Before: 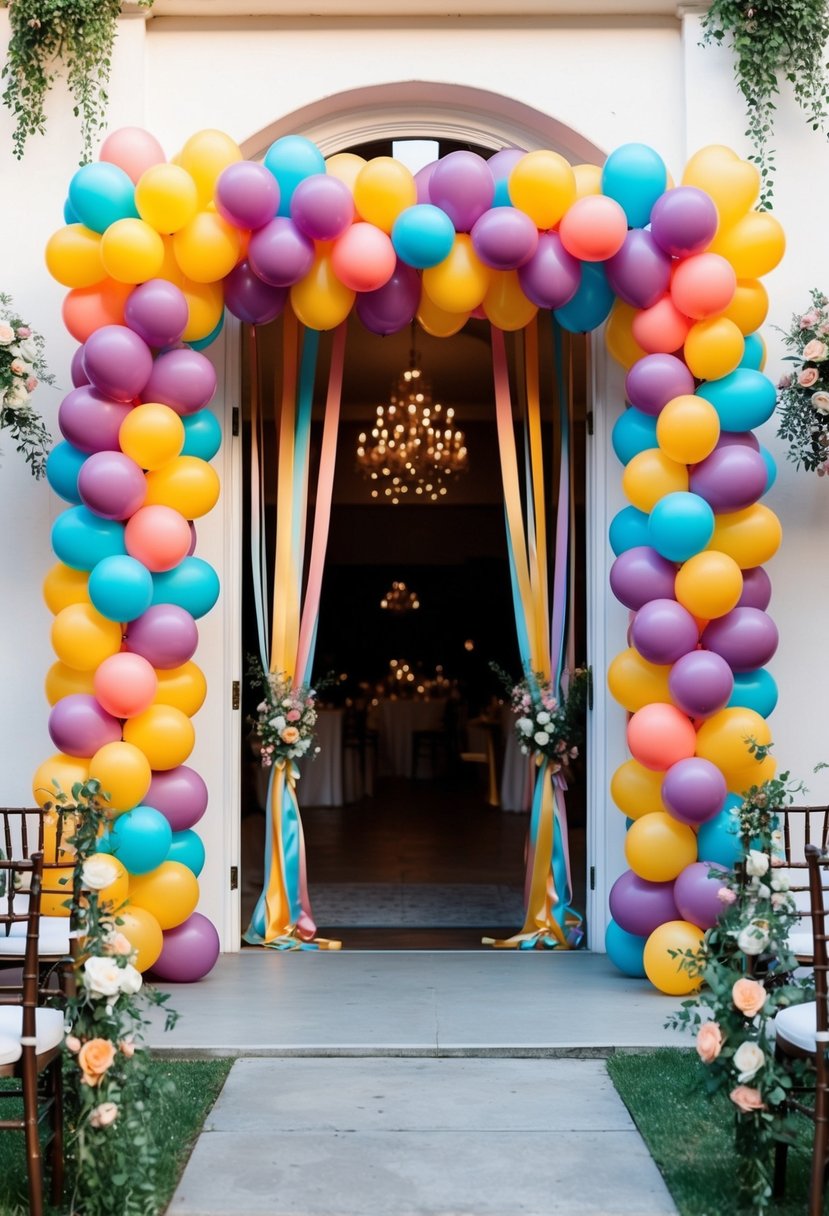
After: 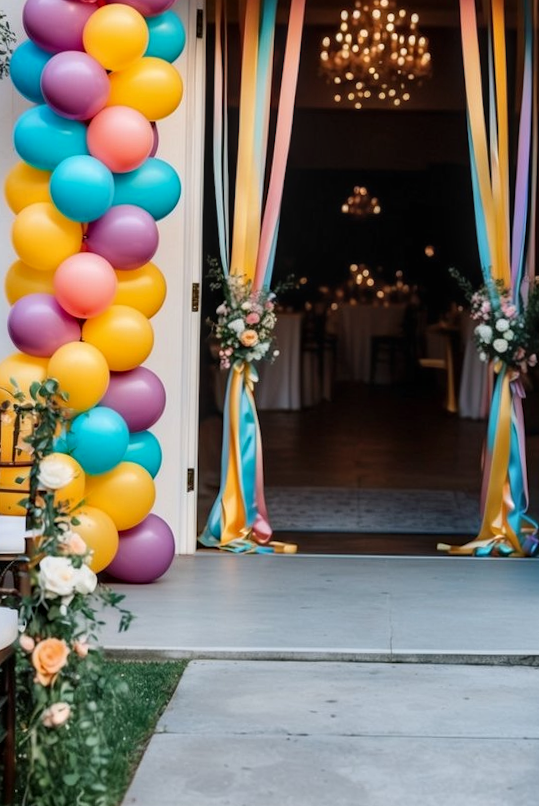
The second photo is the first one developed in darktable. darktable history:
crop and rotate: angle -0.955°, left 3.685%, top 32.067%, right 29.641%
local contrast: on, module defaults
